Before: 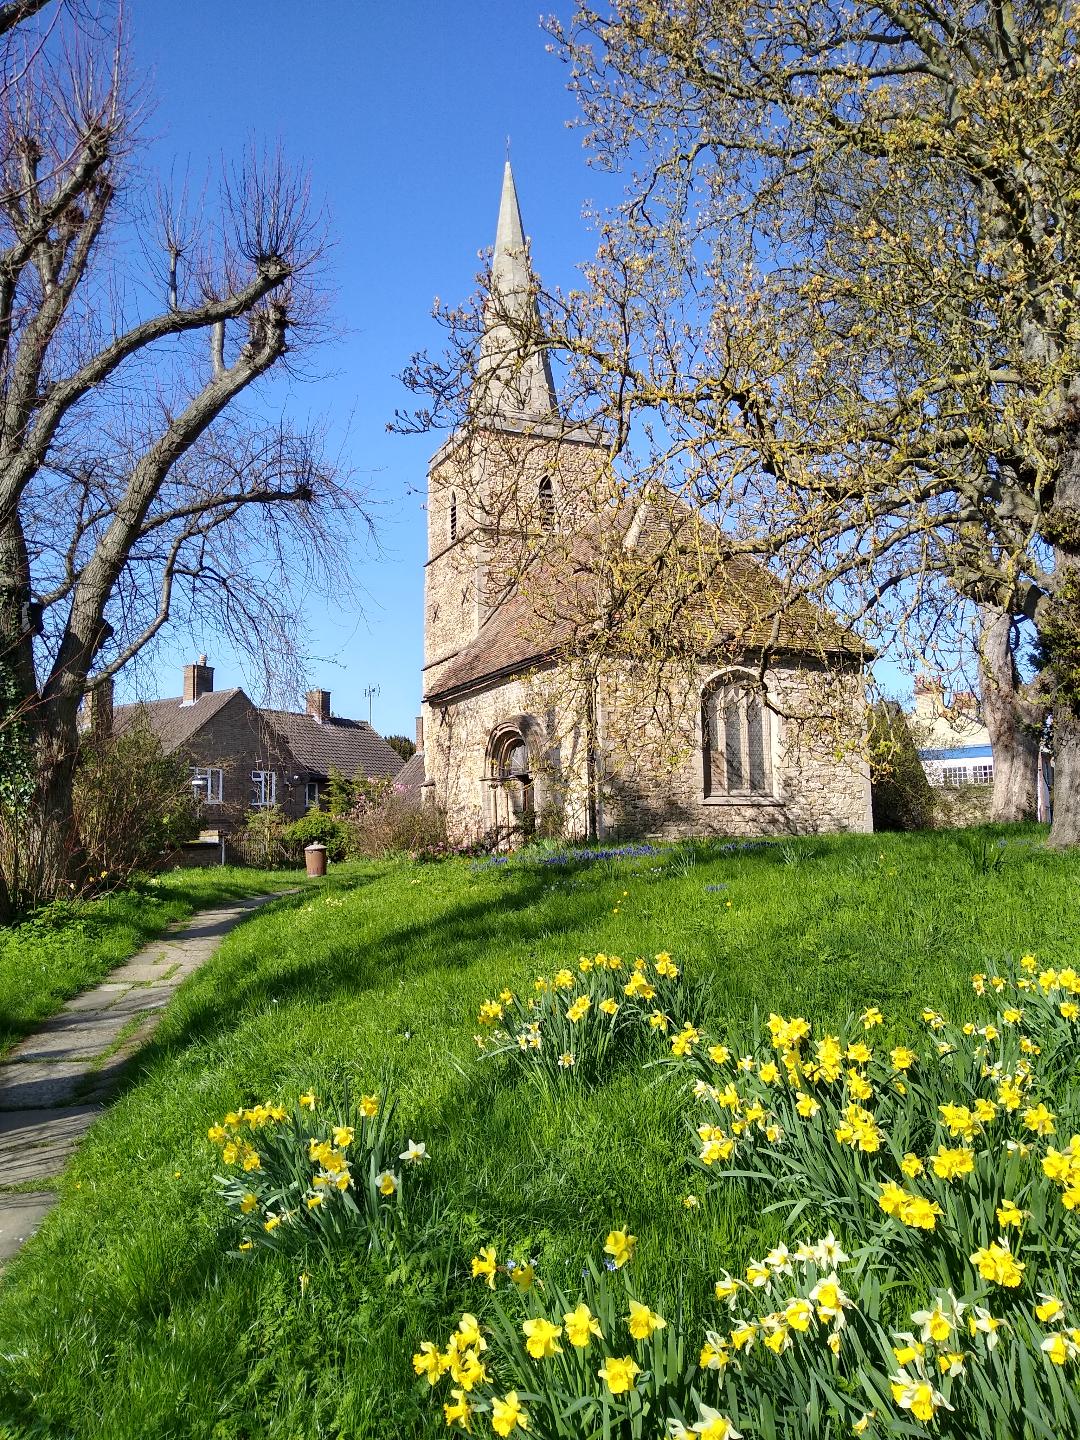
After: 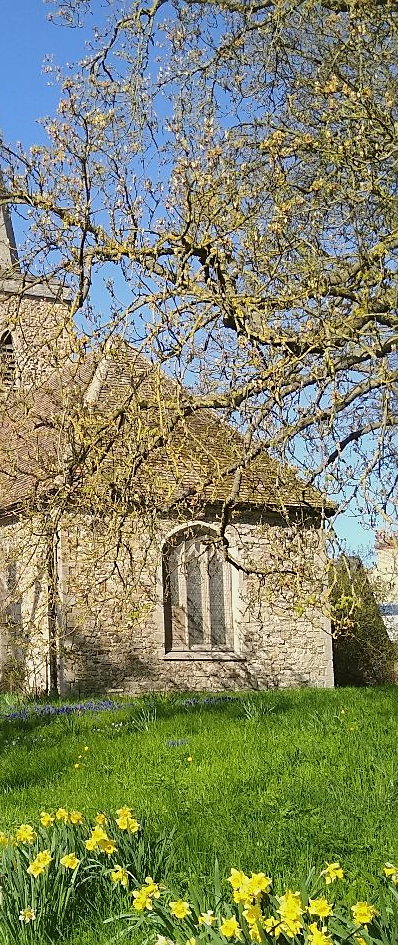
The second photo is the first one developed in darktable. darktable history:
crop and rotate: left 49.936%, top 10.094%, right 13.136%, bottom 24.256%
color balance: mode lift, gamma, gain (sRGB), lift [1.04, 1, 1, 0.97], gamma [1.01, 1, 1, 0.97], gain [0.96, 1, 1, 0.97]
sharpen: radius 1.864, amount 0.398, threshold 1.271
contrast equalizer: octaves 7, y [[0.6 ×6], [0.55 ×6], [0 ×6], [0 ×6], [0 ×6]], mix -0.3
